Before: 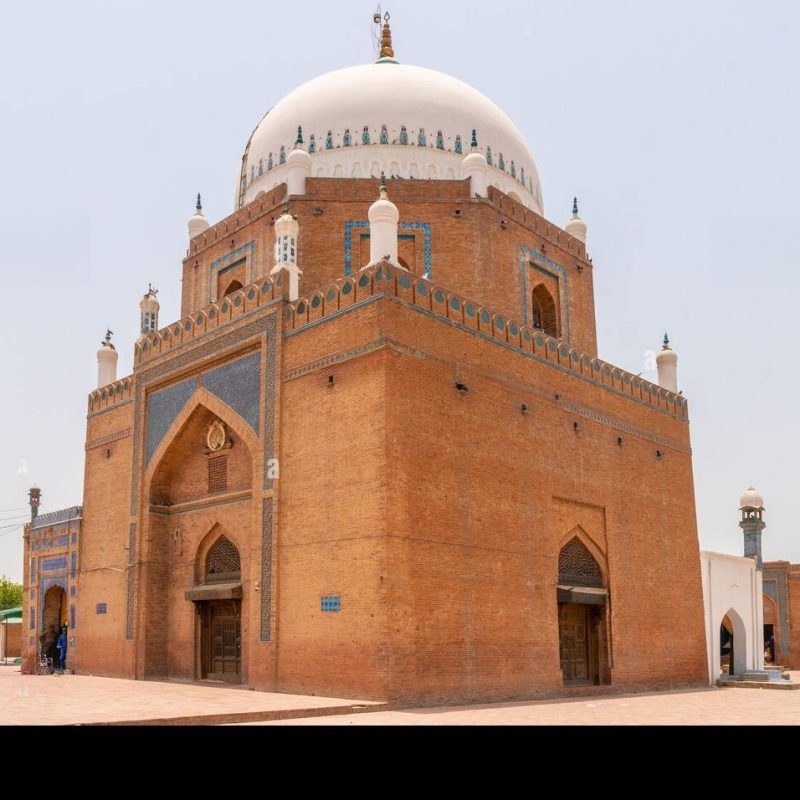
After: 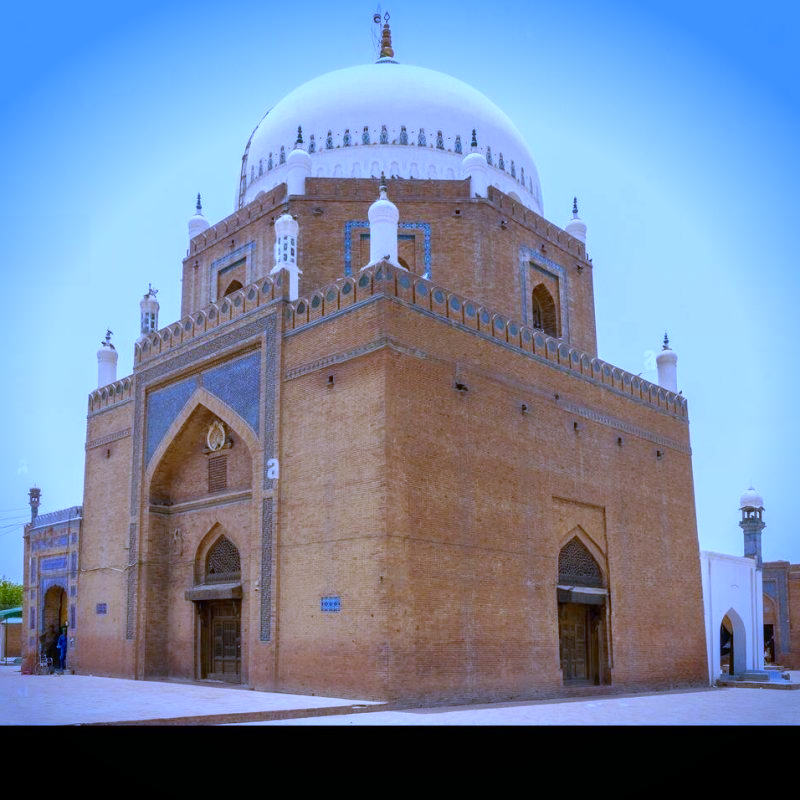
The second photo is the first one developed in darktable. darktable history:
white balance: red 0.766, blue 1.537
vignetting: fall-off start 88.53%, fall-off radius 44.2%, saturation 0.376, width/height ratio 1.161
